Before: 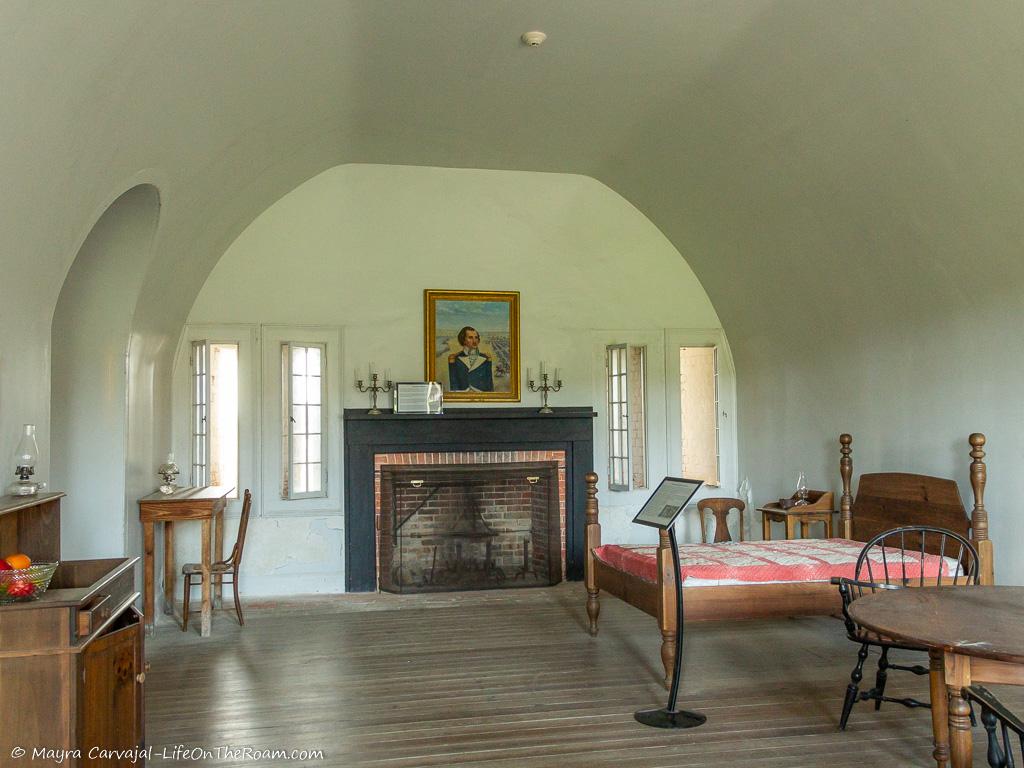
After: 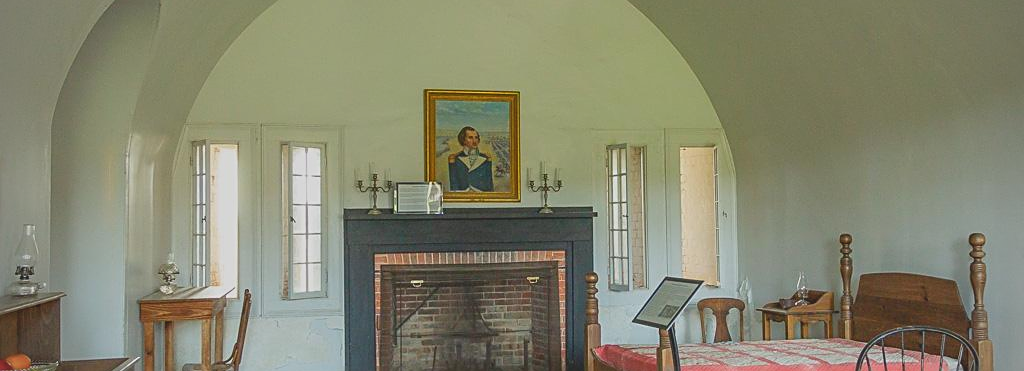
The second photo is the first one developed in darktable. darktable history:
sharpen: on, module defaults
contrast brightness saturation: contrast -0.28
crop and rotate: top 26.056%, bottom 25.543%
vignetting: on, module defaults
